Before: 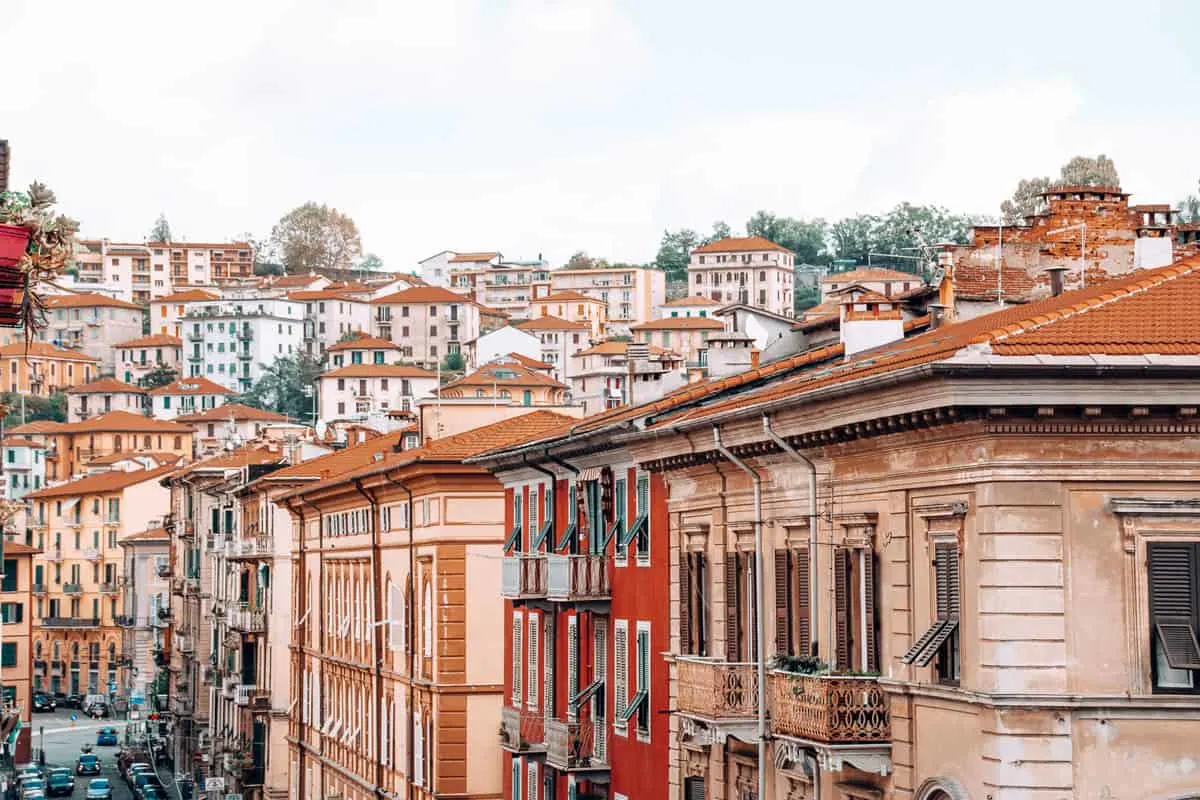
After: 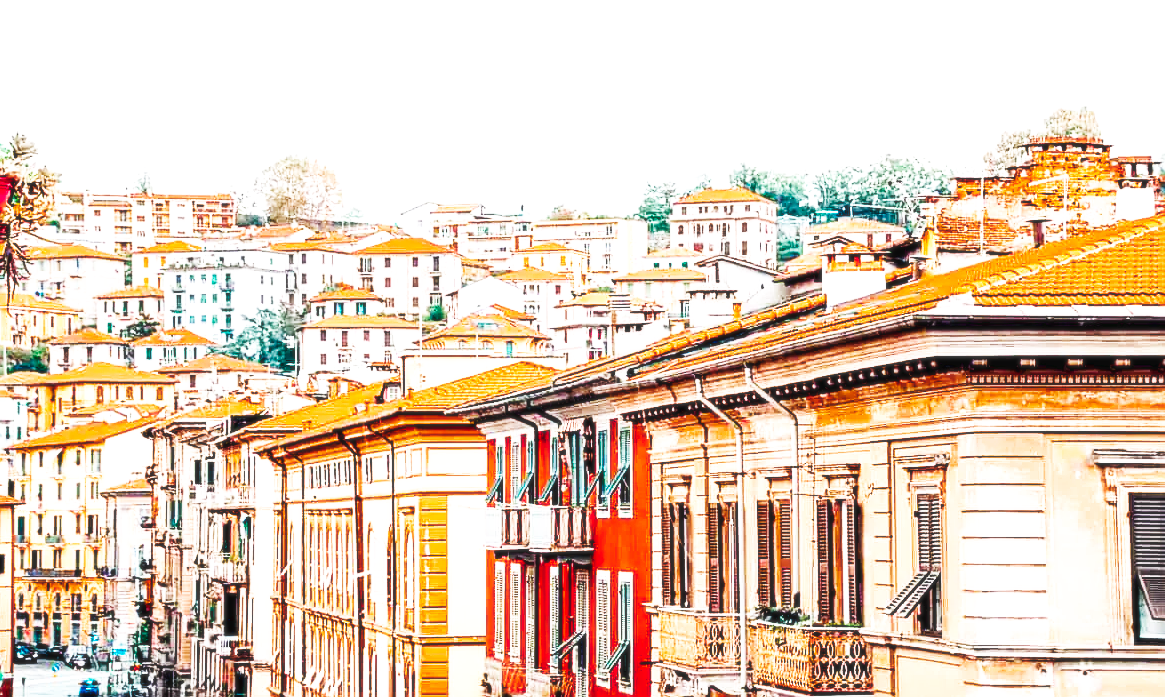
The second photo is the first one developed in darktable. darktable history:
crop: left 1.507%, top 6.147%, right 1.379%, bottom 6.637%
base curve: curves: ch0 [(0, 0.003) (0.001, 0.002) (0.006, 0.004) (0.02, 0.022) (0.048, 0.086) (0.094, 0.234) (0.162, 0.431) (0.258, 0.629) (0.385, 0.8) (0.548, 0.918) (0.751, 0.988) (1, 1)], preserve colors none
sharpen: on, module defaults
soften: size 10%, saturation 50%, brightness 0.2 EV, mix 10%
color balance rgb: global offset › luminance -0.37%, perceptual saturation grading › highlights -17.77%, perceptual saturation grading › mid-tones 33.1%, perceptual saturation grading › shadows 50.52%, perceptual brilliance grading › highlights 20%, perceptual brilliance grading › mid-tones 20%, perceptual brilliance grading › shadows -20%, global vibrance 50%
